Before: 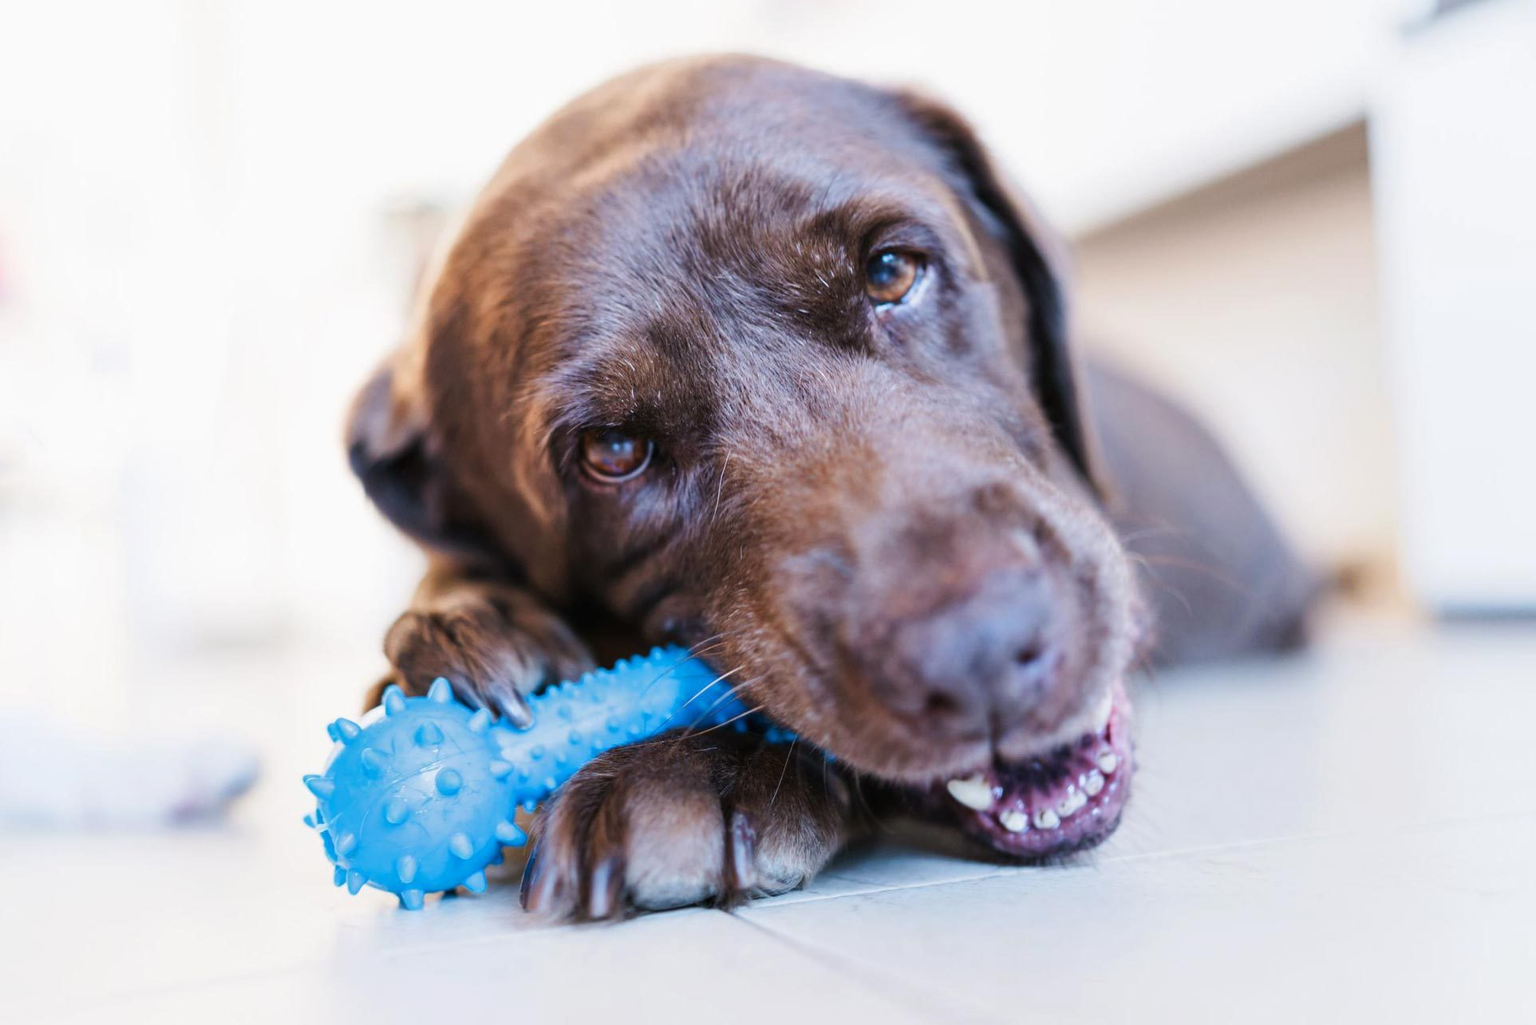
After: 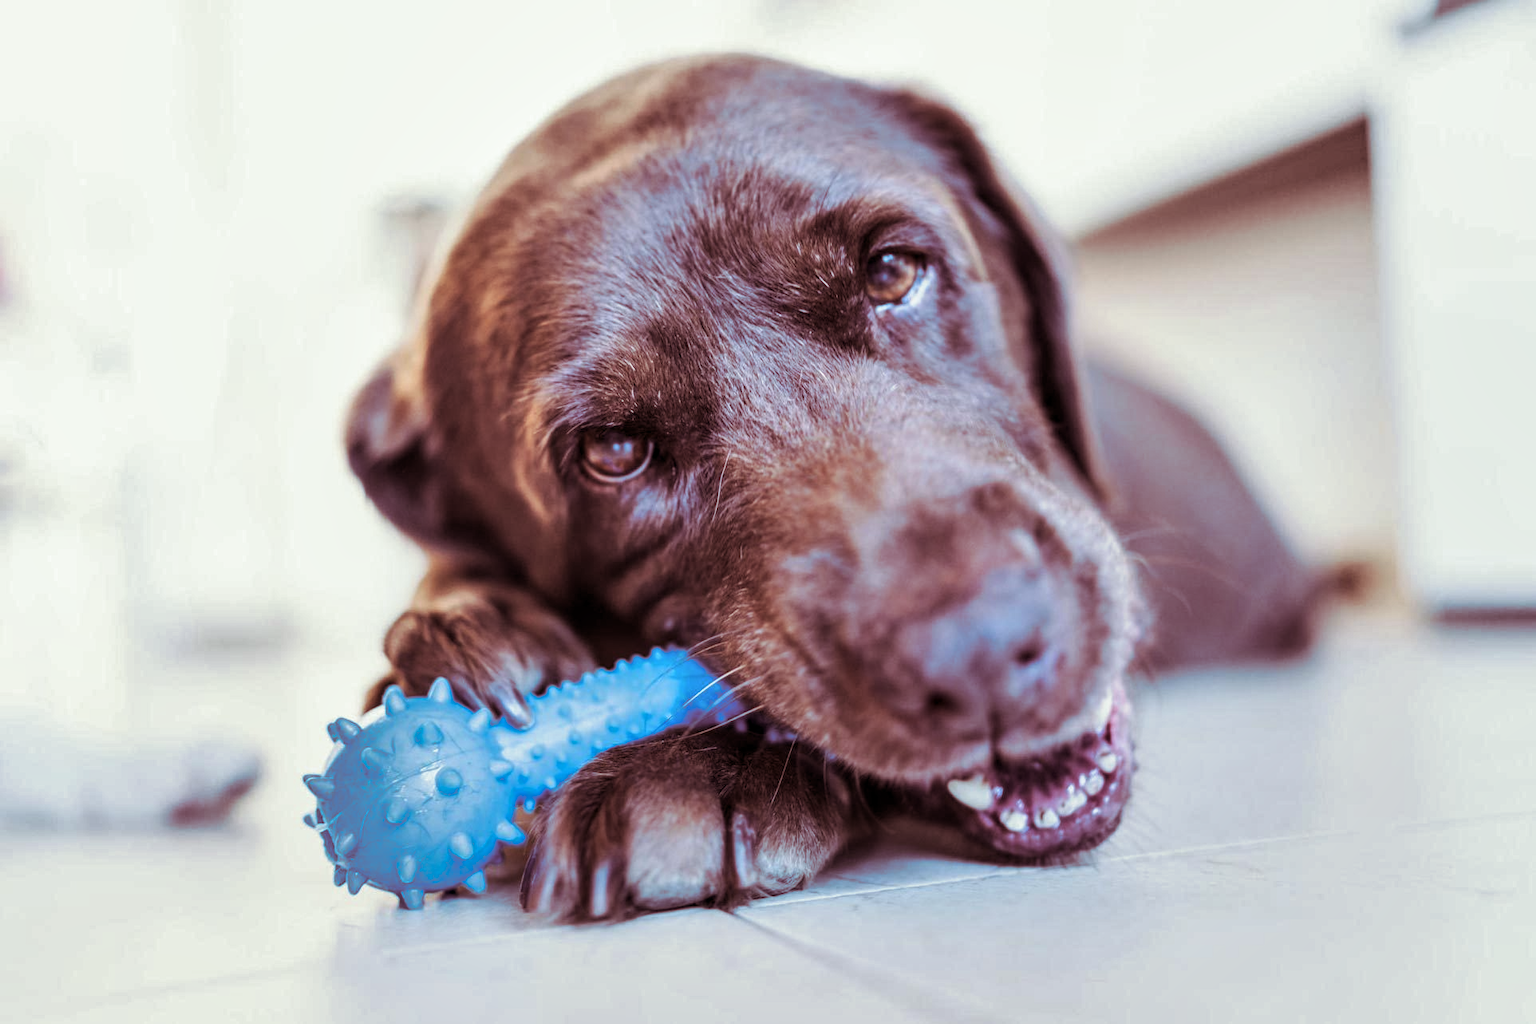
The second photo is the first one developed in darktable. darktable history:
local contrast: on, module defaults
shadows and highlights: highlights color adjustment 0%, low approximation 0.01, soften with gaussian
white balance: red 0.978, blue 0.999
split-toning: on, module defaults
